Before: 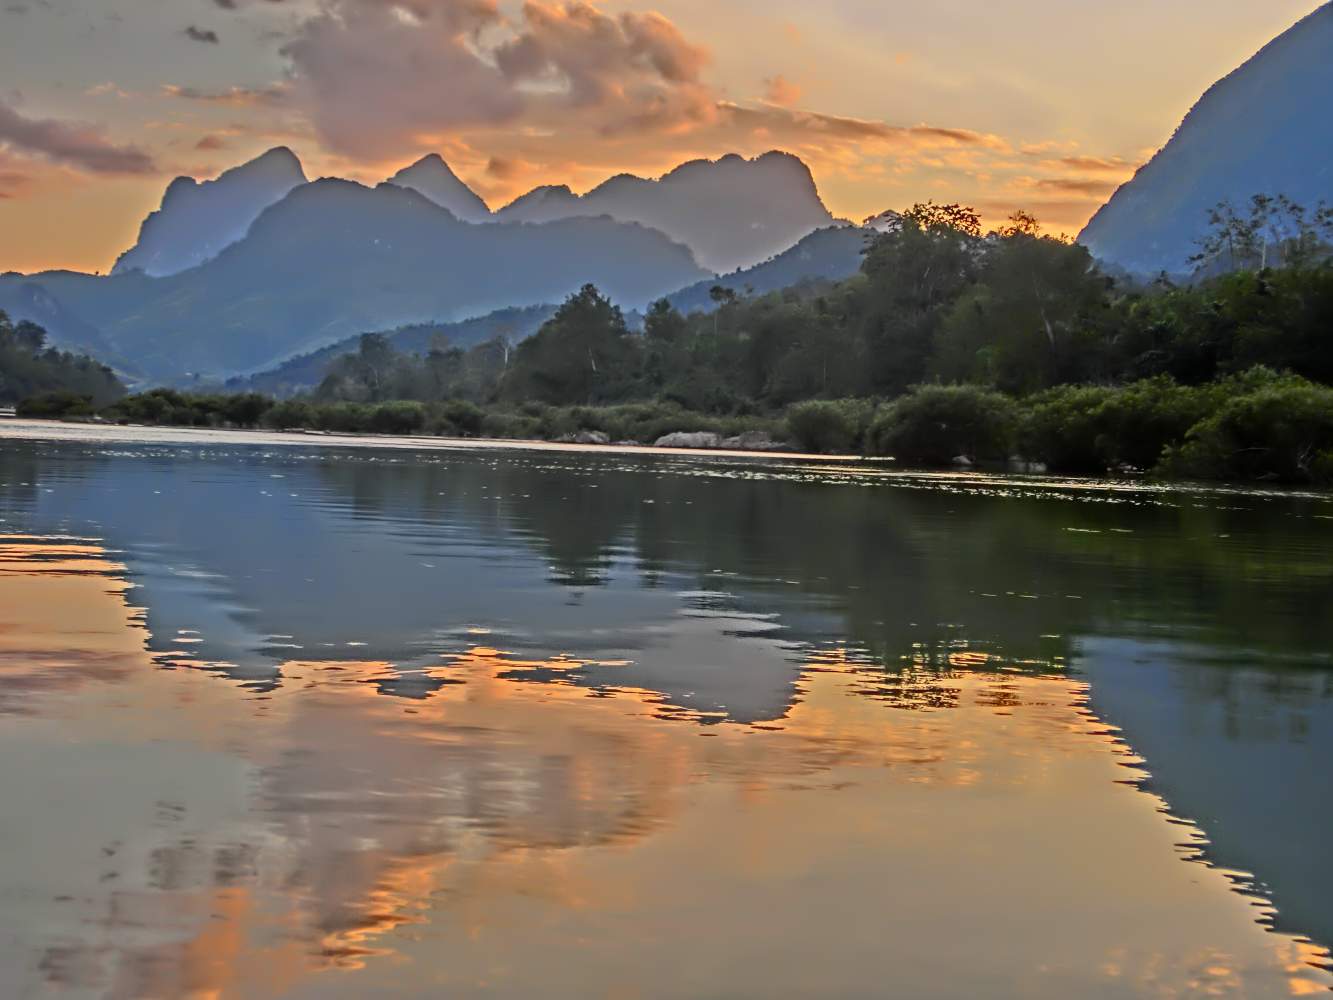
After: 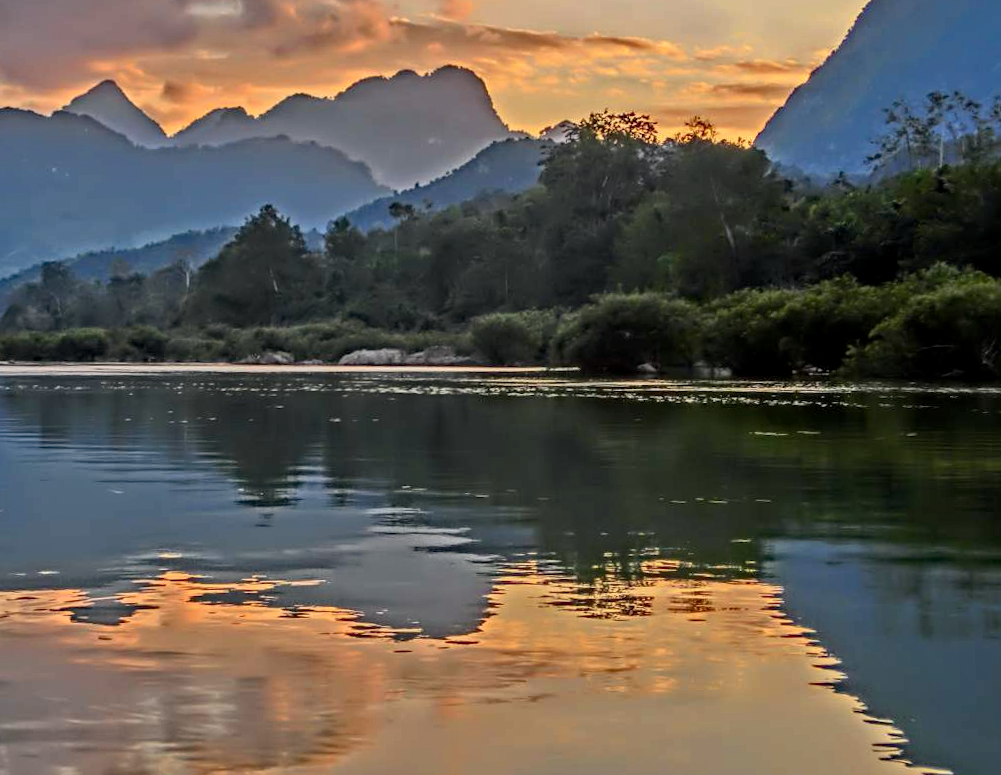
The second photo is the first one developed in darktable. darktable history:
crop: left 23.095%, top 5.827%, bottom 11.854%
rotate and perspective: rotation -2°, crop left 0.022, crop right 0.978, crop top 0.049, crop bottom 0.951
local contrast: on, module defaults
haze removal: compatibility mode true, adaptive false
white balance: emerald 1
